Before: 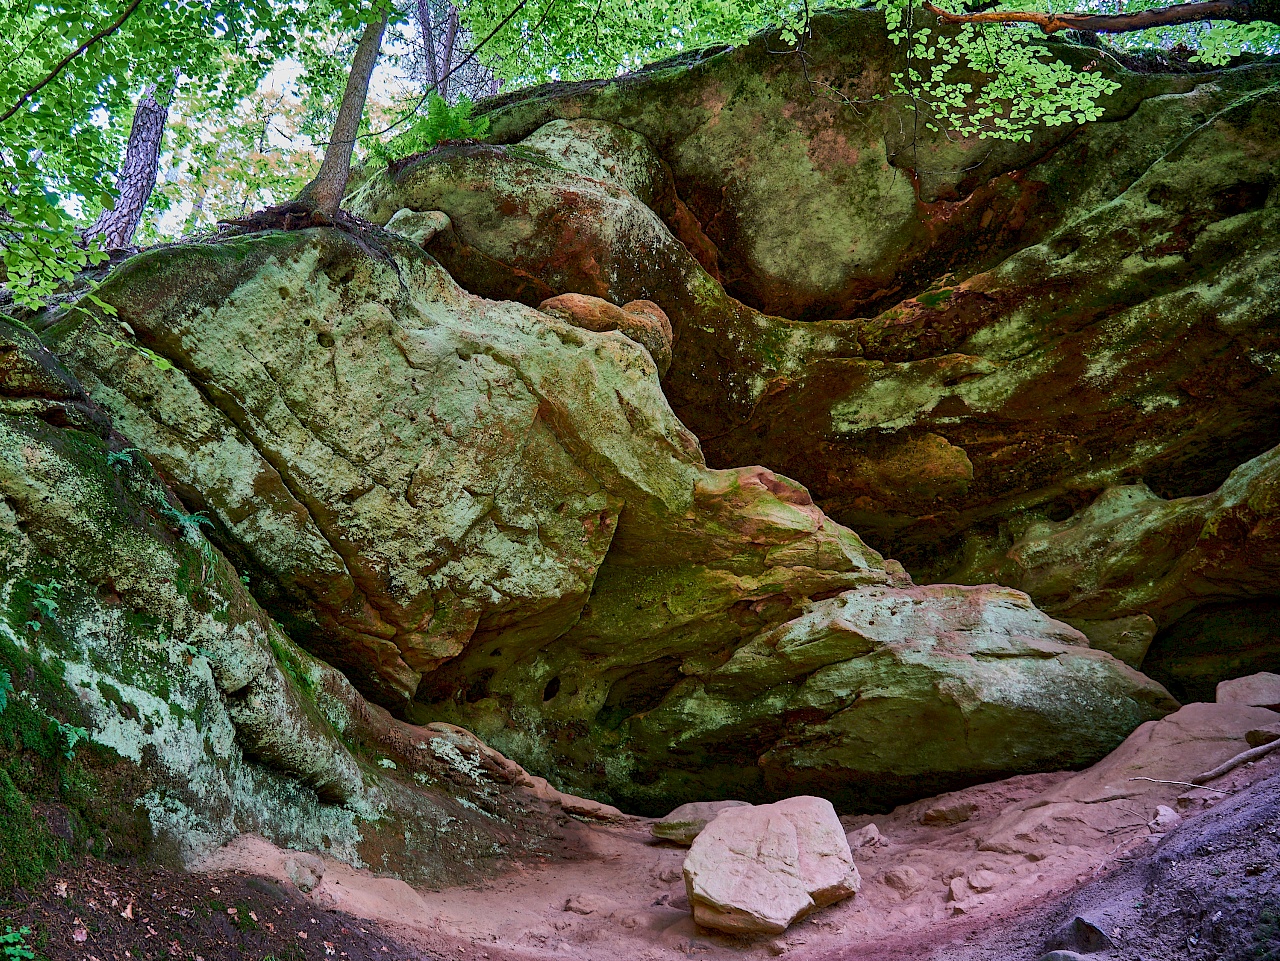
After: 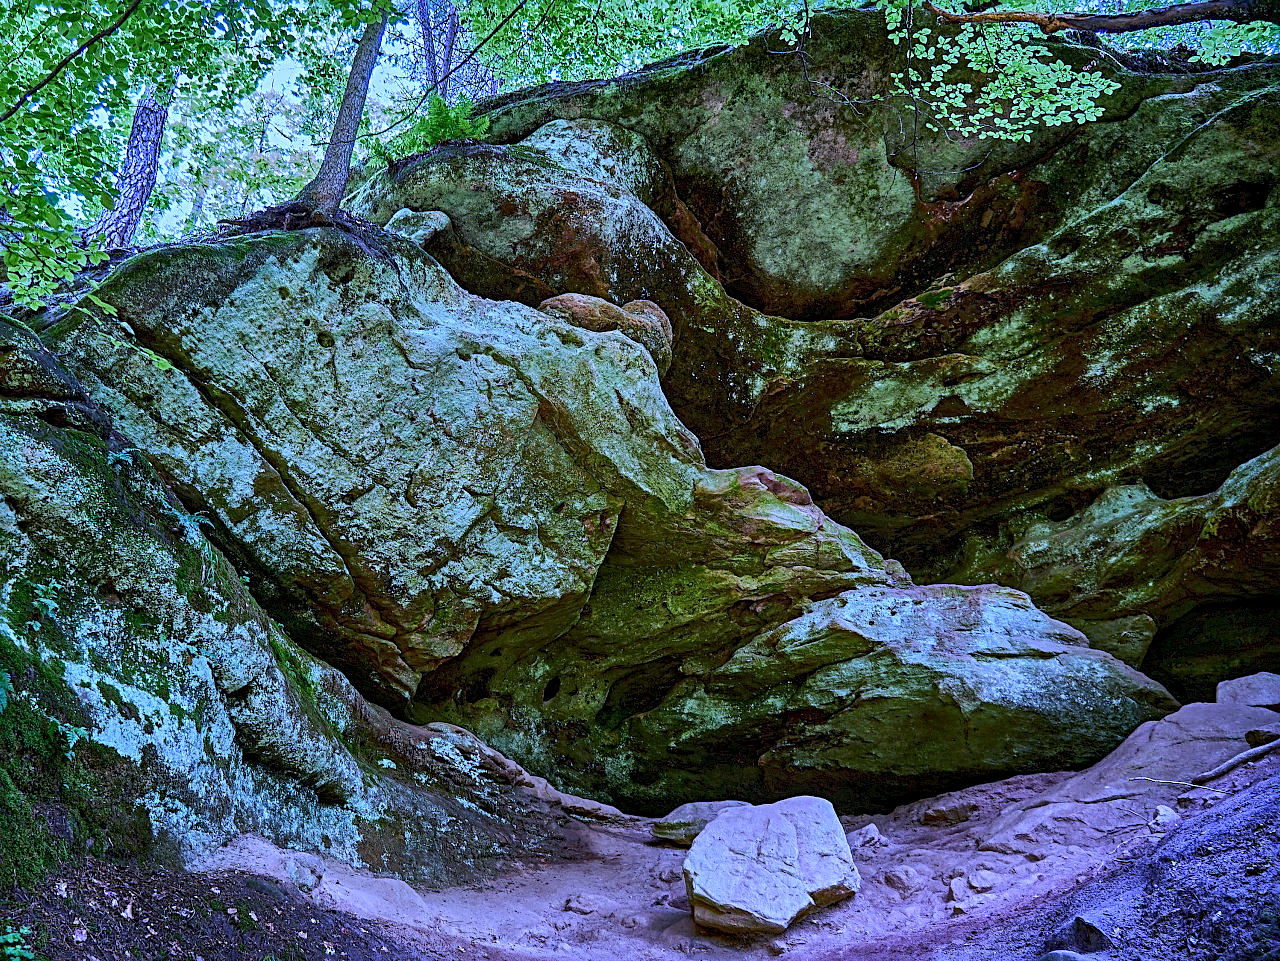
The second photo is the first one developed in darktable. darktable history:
local contrast: on, module defaults
sharpen: radius 3.119
white balance: red 0.766, blue 1.537
